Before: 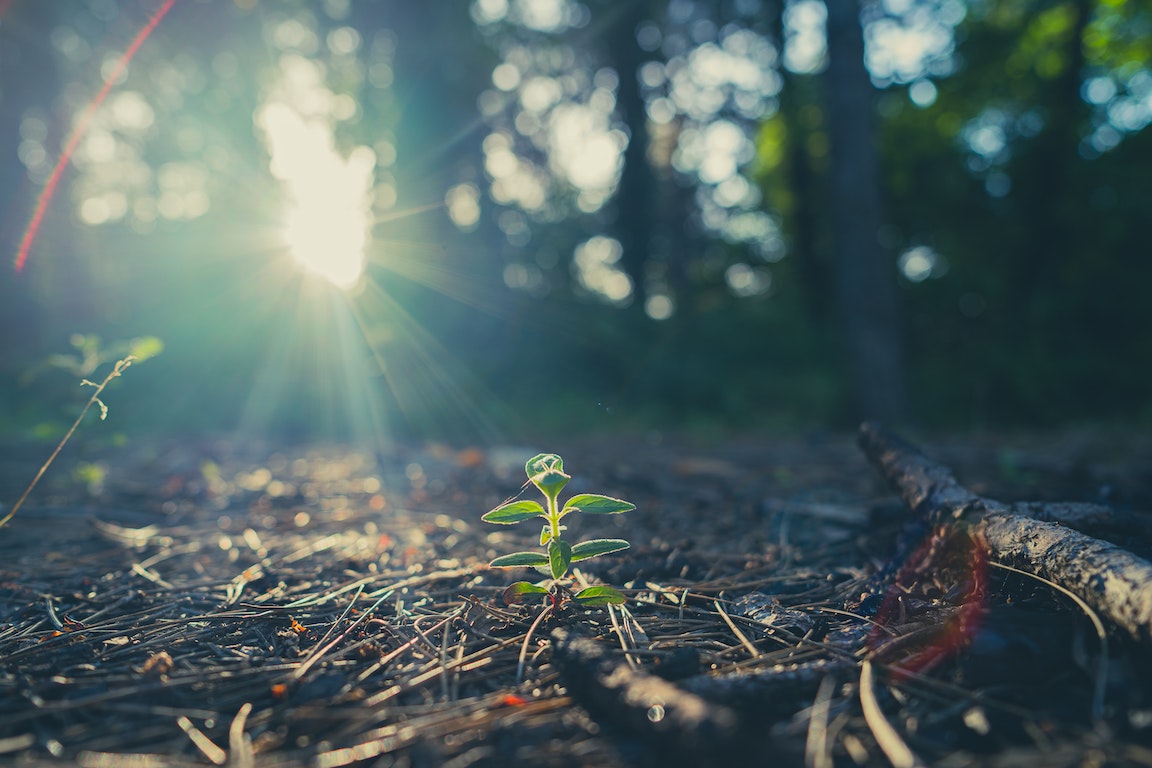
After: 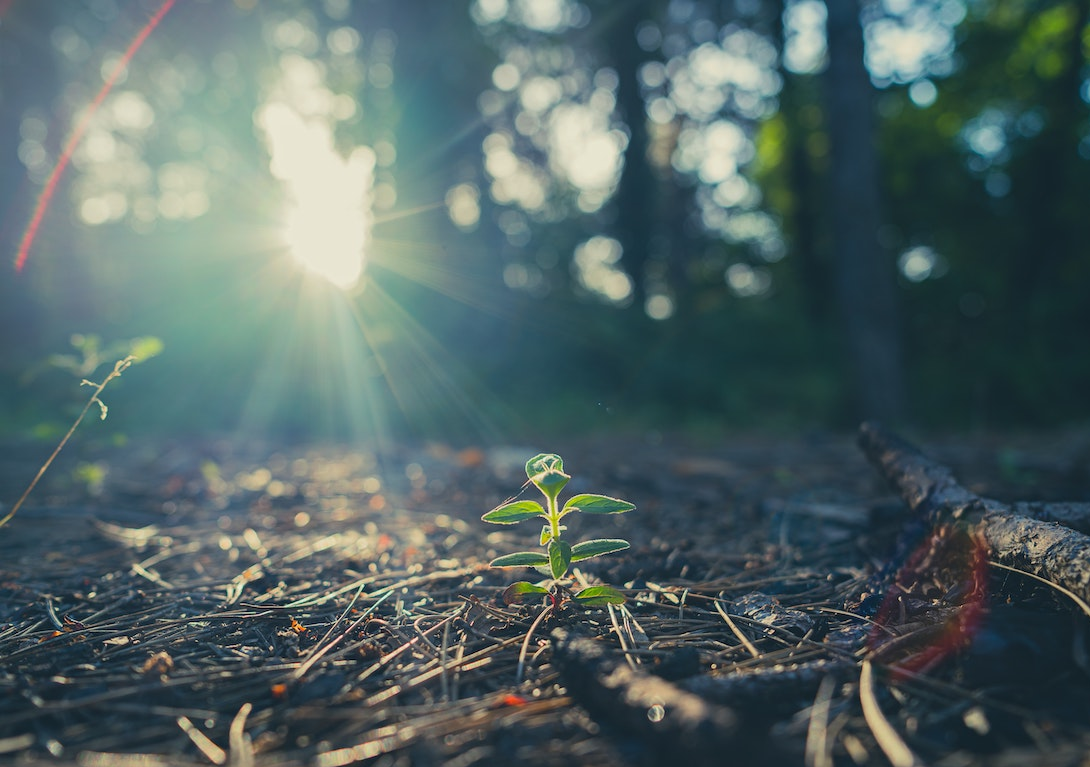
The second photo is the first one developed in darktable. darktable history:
crop and rotate: left 0%, right 5.325%
